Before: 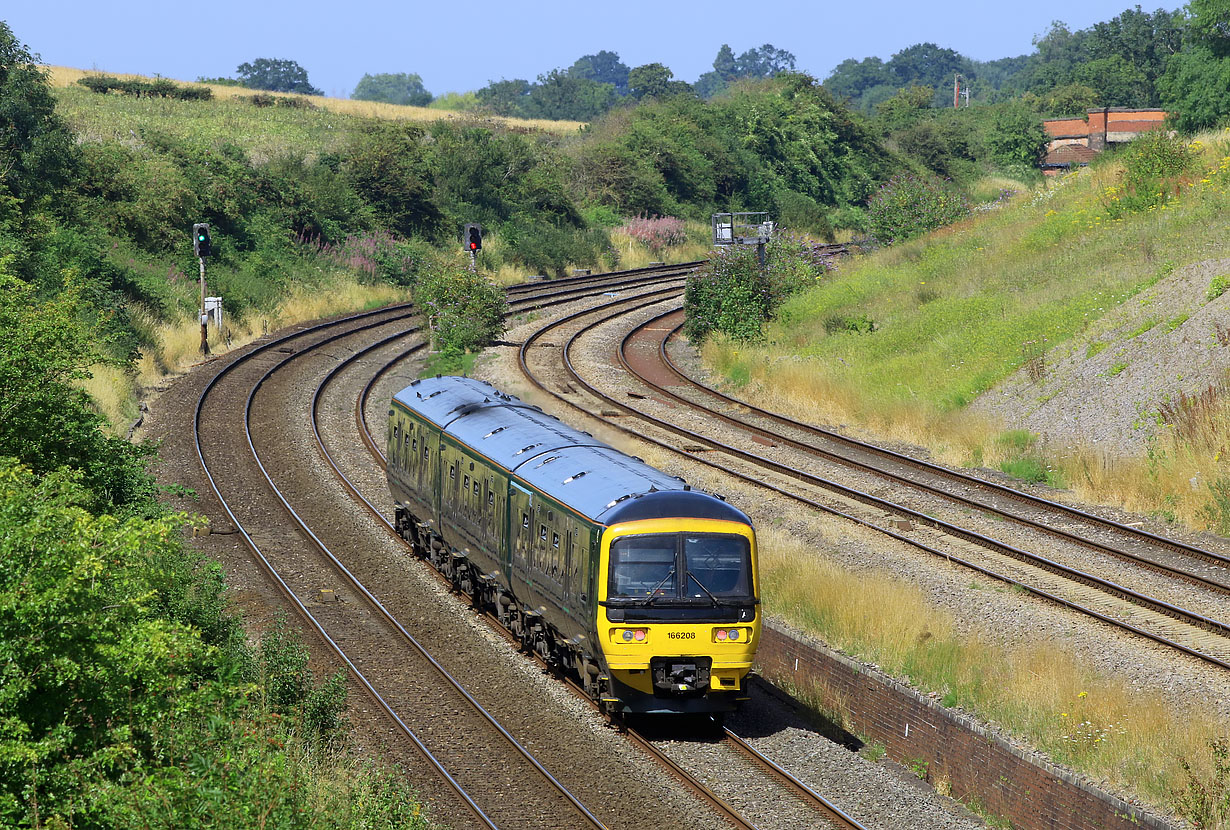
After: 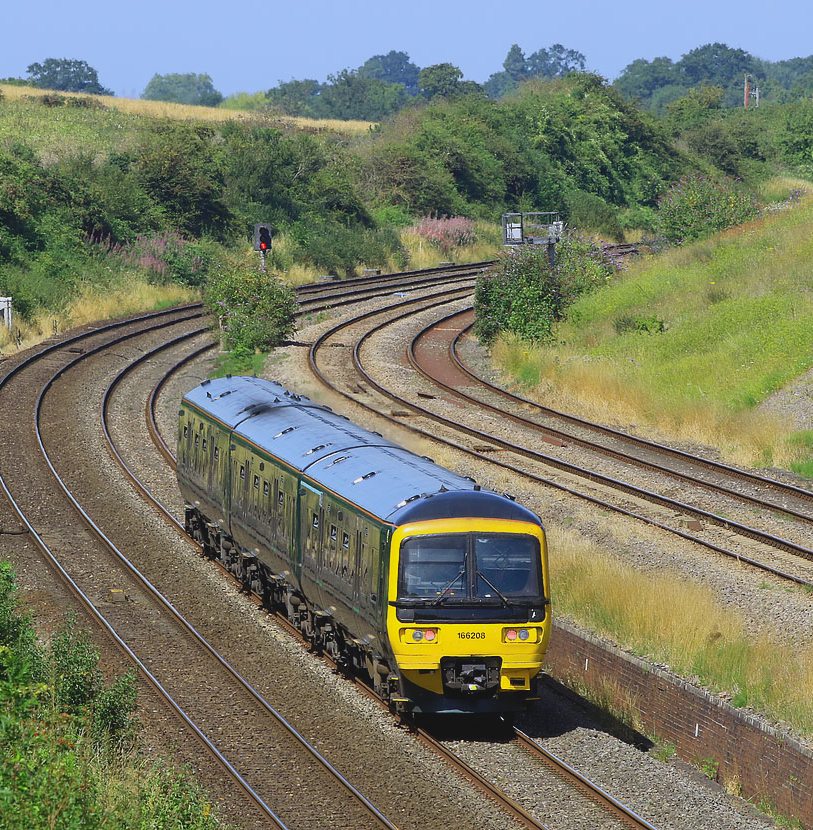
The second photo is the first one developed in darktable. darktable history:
crop: left 17.118%, right 16.714%
contrast brightness saturation: contrast -0.119
